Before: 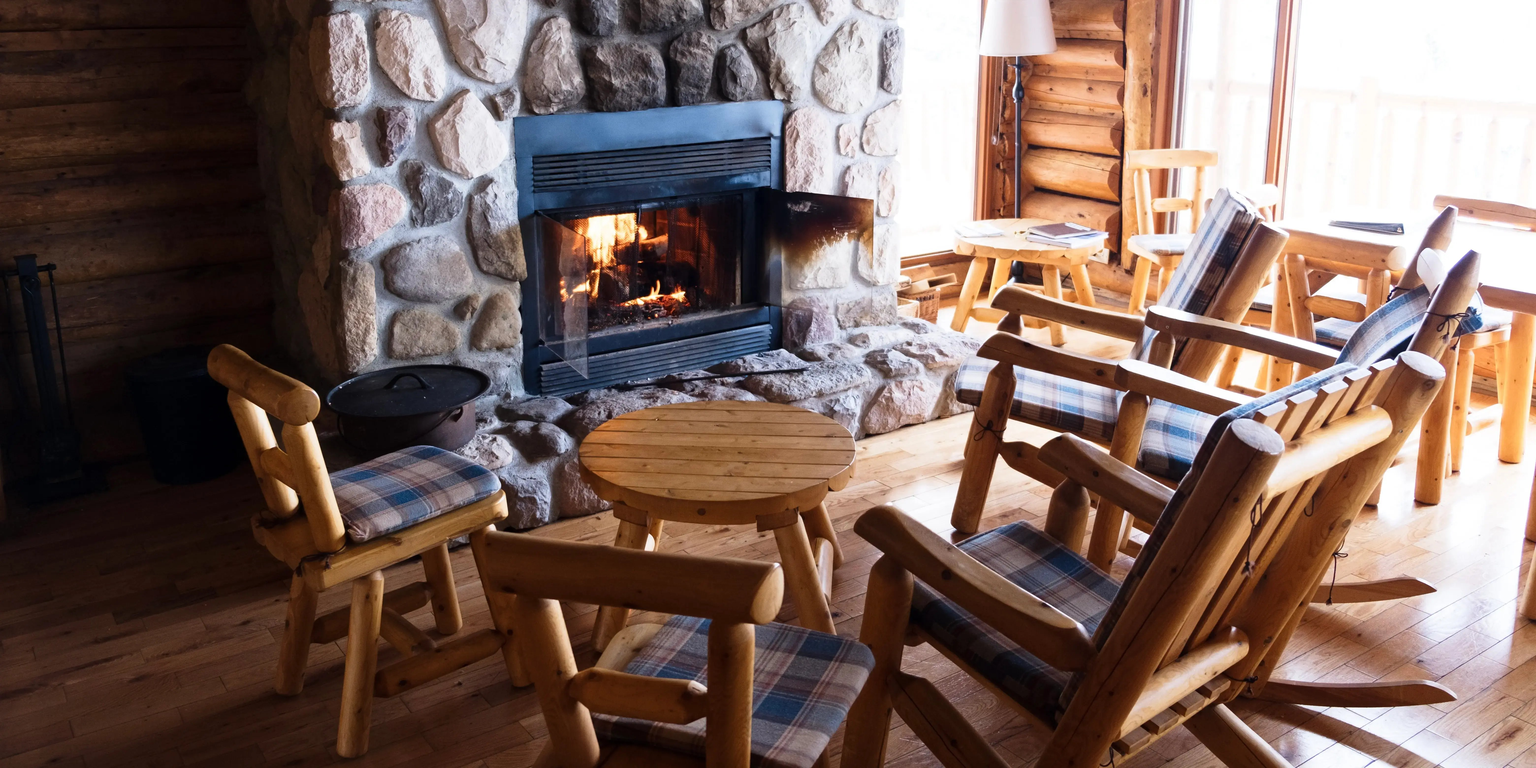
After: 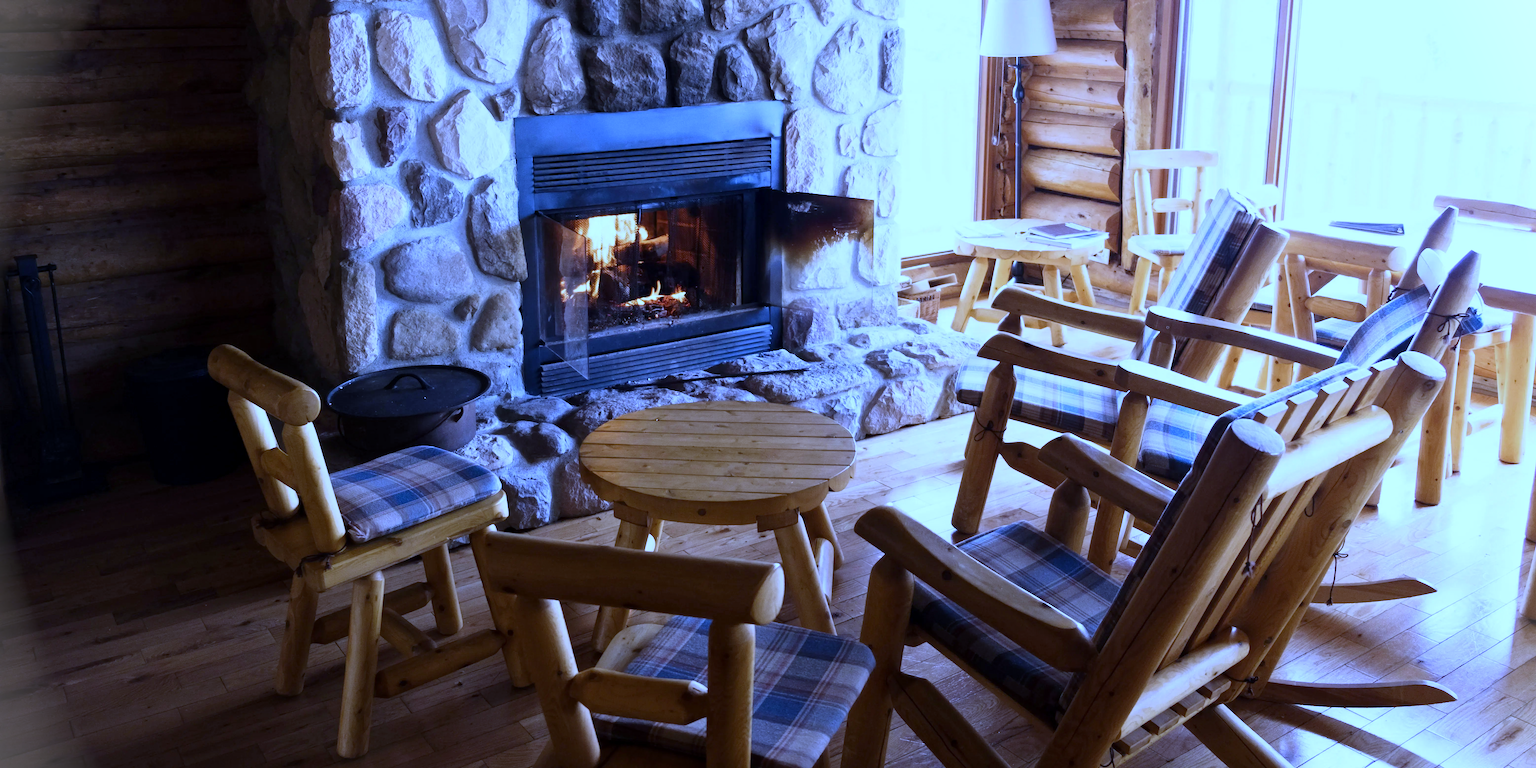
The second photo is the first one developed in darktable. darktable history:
exposure: black level correction 0.001, compensate highlight preservation false
white balance: red 0.766, blue 1.537
vignetting: fall-off start 100%, brightness 0.3, saturation 0
